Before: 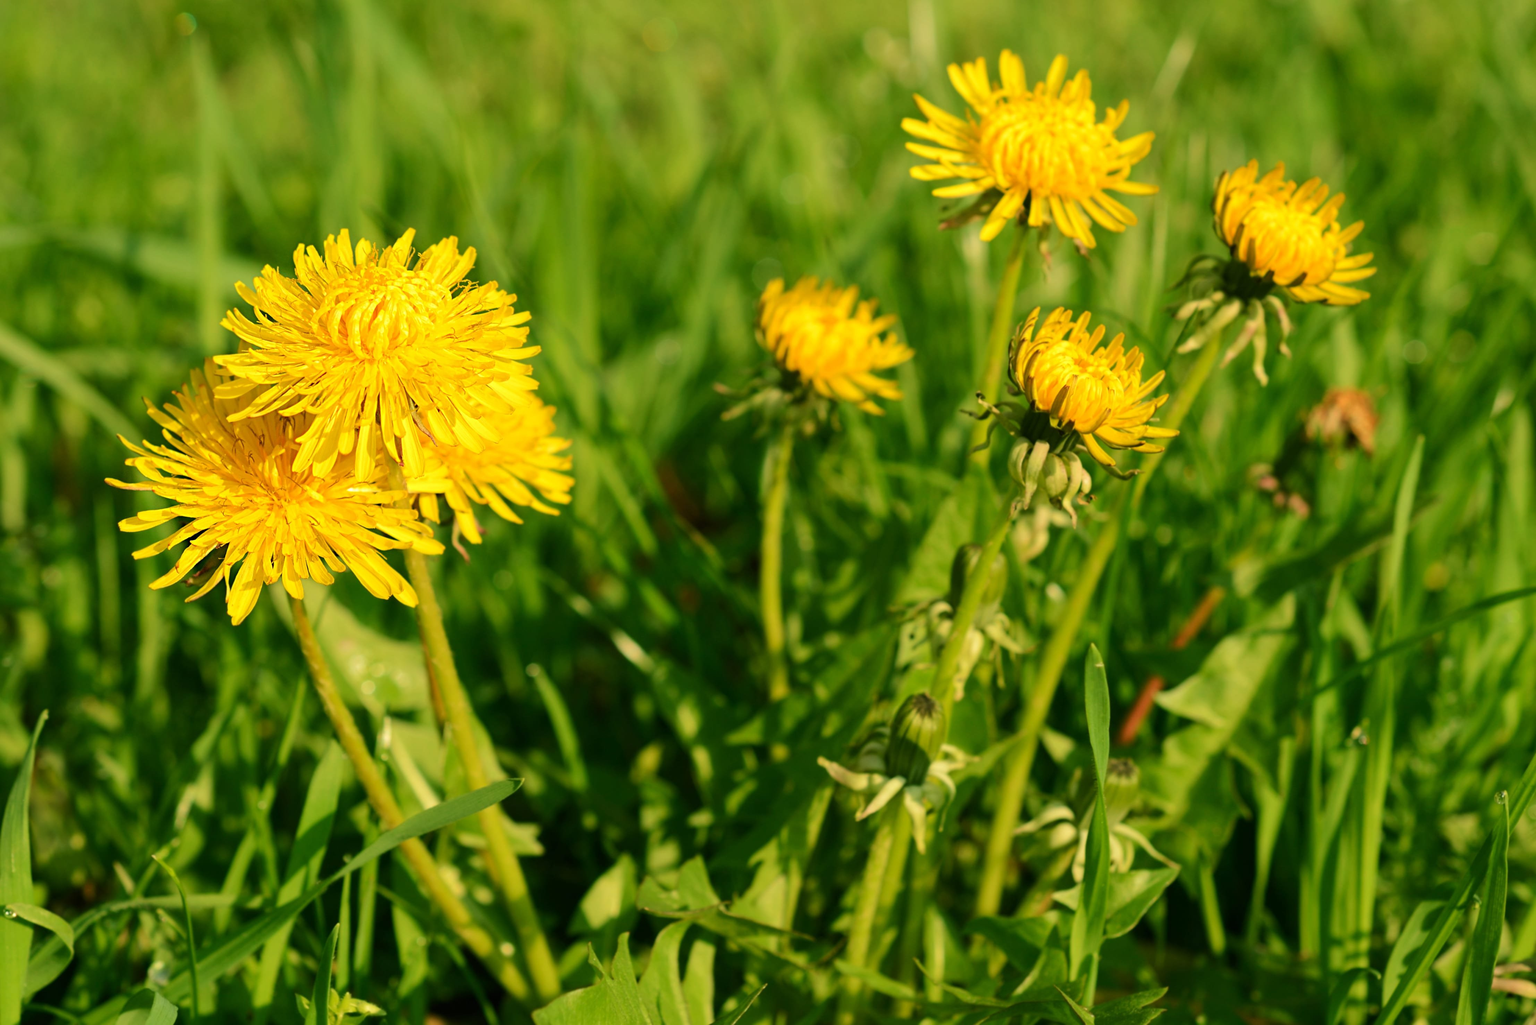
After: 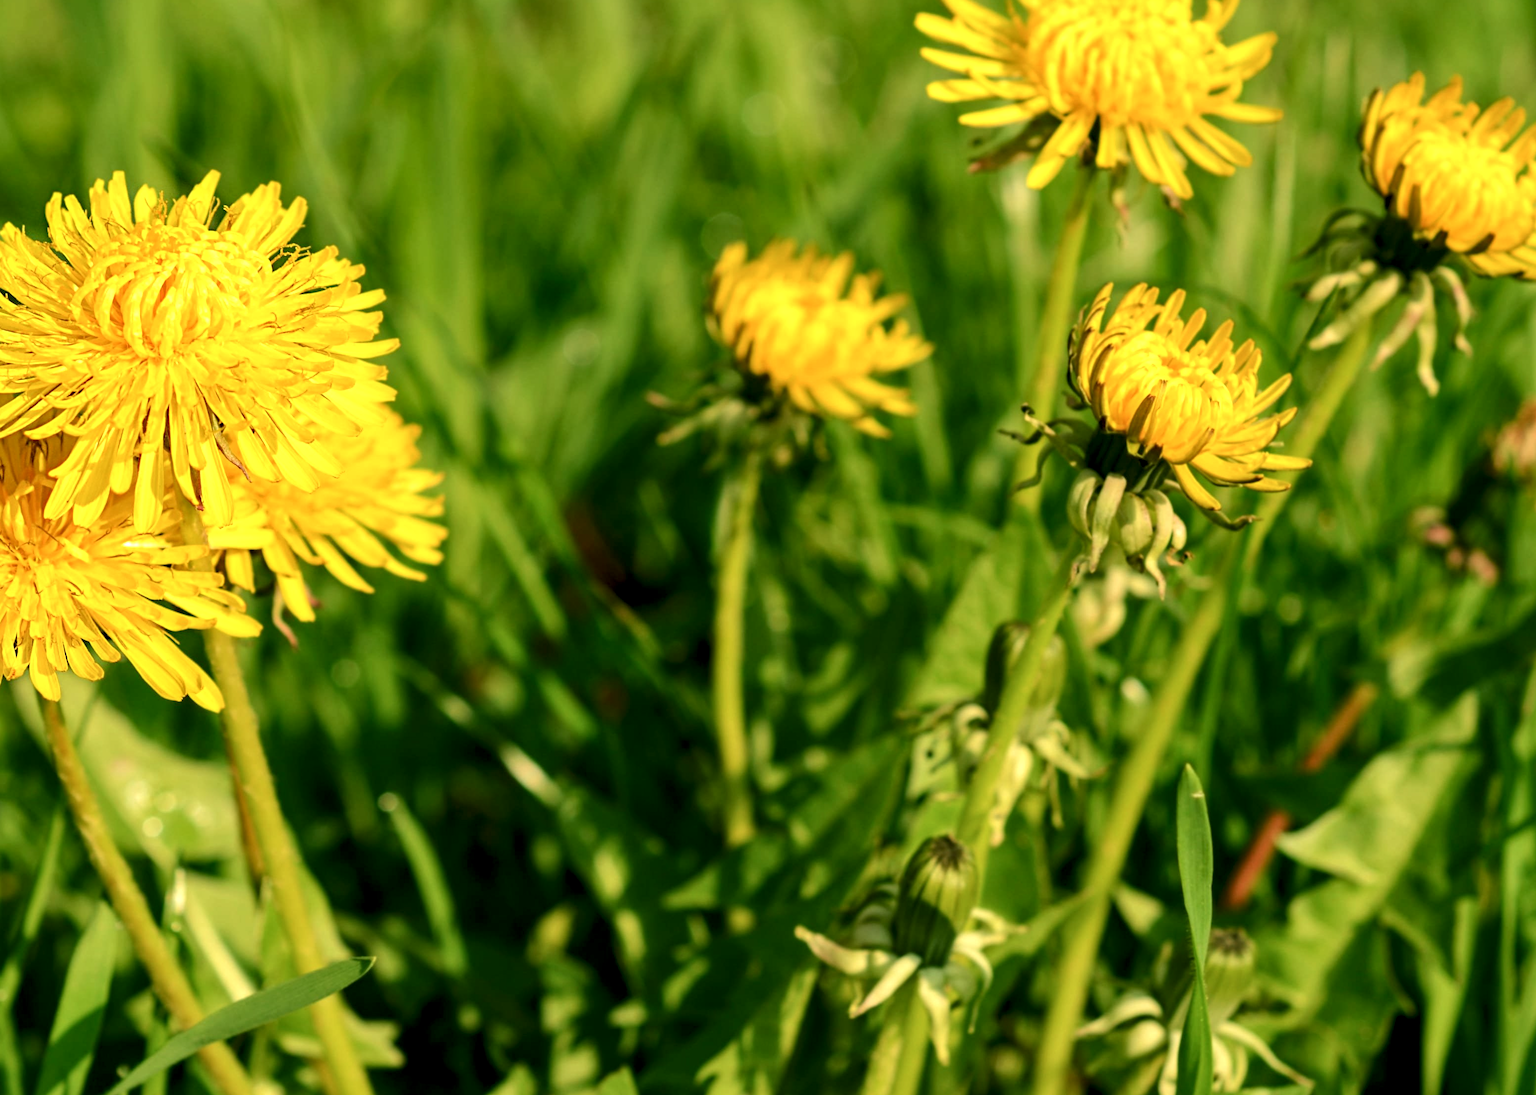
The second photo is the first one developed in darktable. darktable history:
crop and rotate: left 17.046%, top 10.659%, right 12.989%, bottom 14.553%
local contrast: detail 135%, midtone range 0.75
